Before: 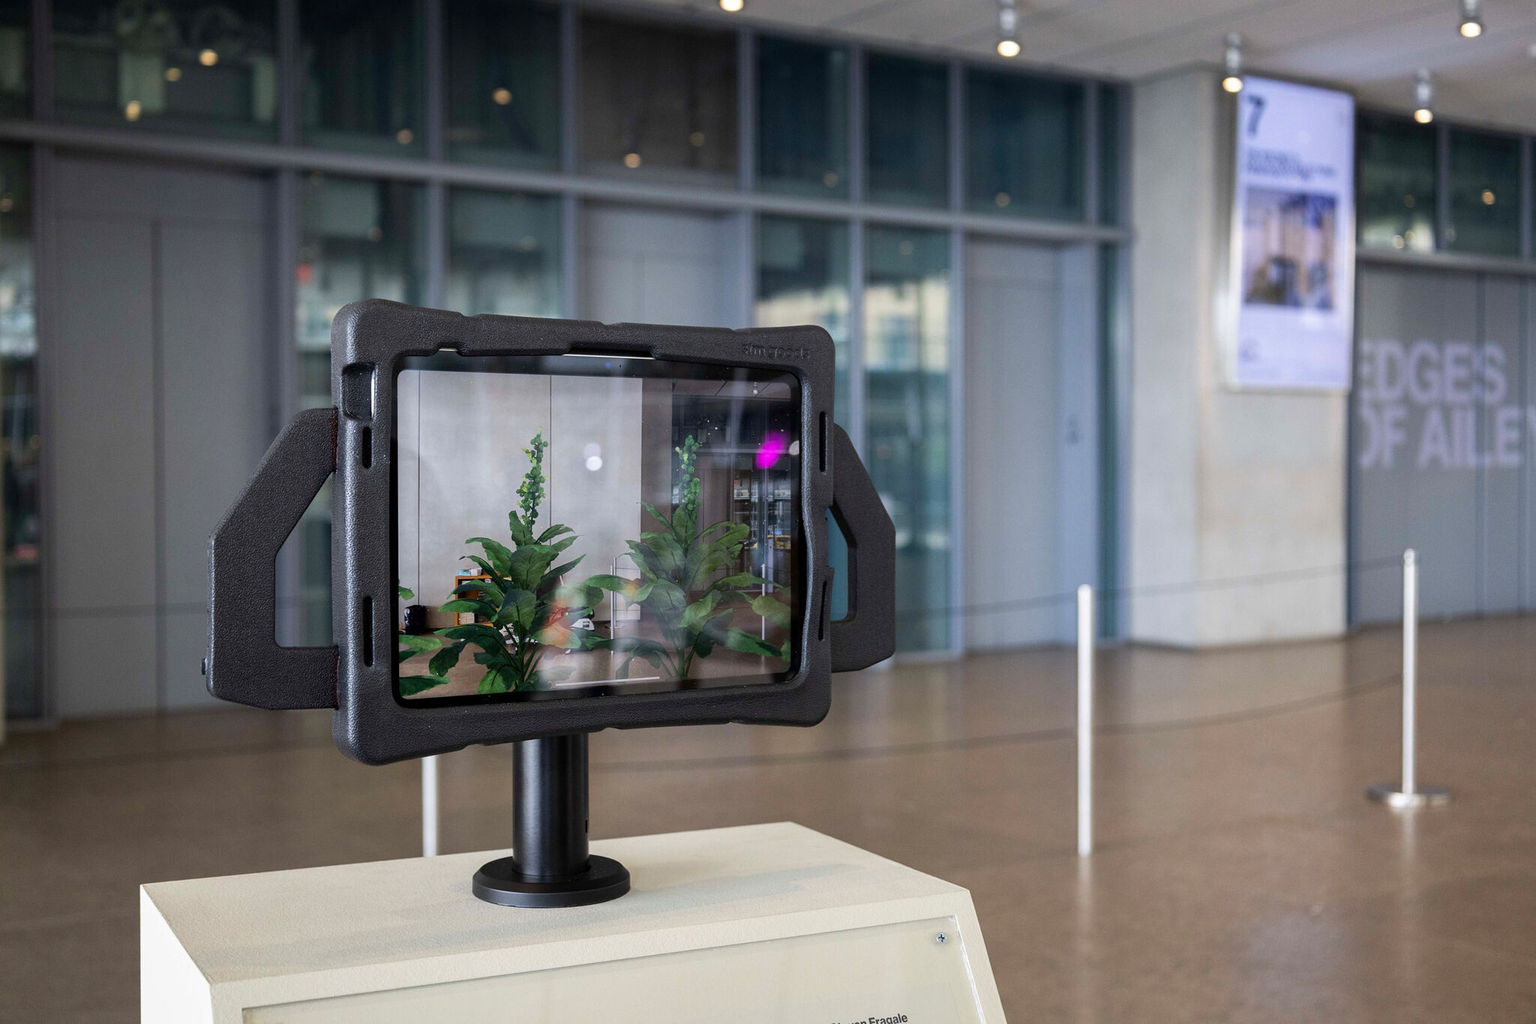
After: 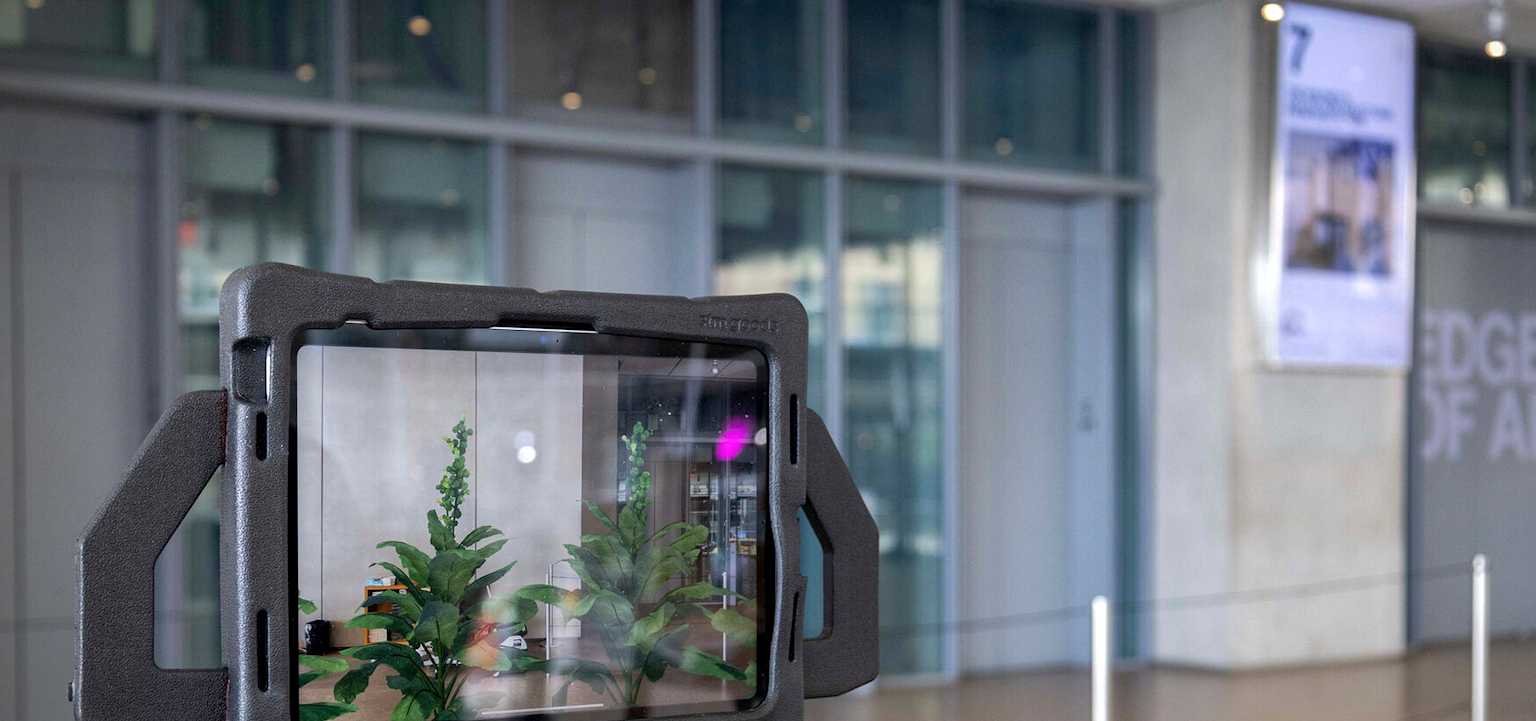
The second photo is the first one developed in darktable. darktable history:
local contrast: highlights 100%, shadows 102%, detail 119%, midtone range 0.2
crop and rotate: left 9.343%, top 7.313%, right 5.049%, bottom 32.308%
vignetting: fall-off start 89.42%, fall-off radius 44.34%, brightness -0.264, width/height ratio 1.155
exposure: exposure 0.196 EV, compensate highlight preservation false
shadows and highlights: on, module defaults
